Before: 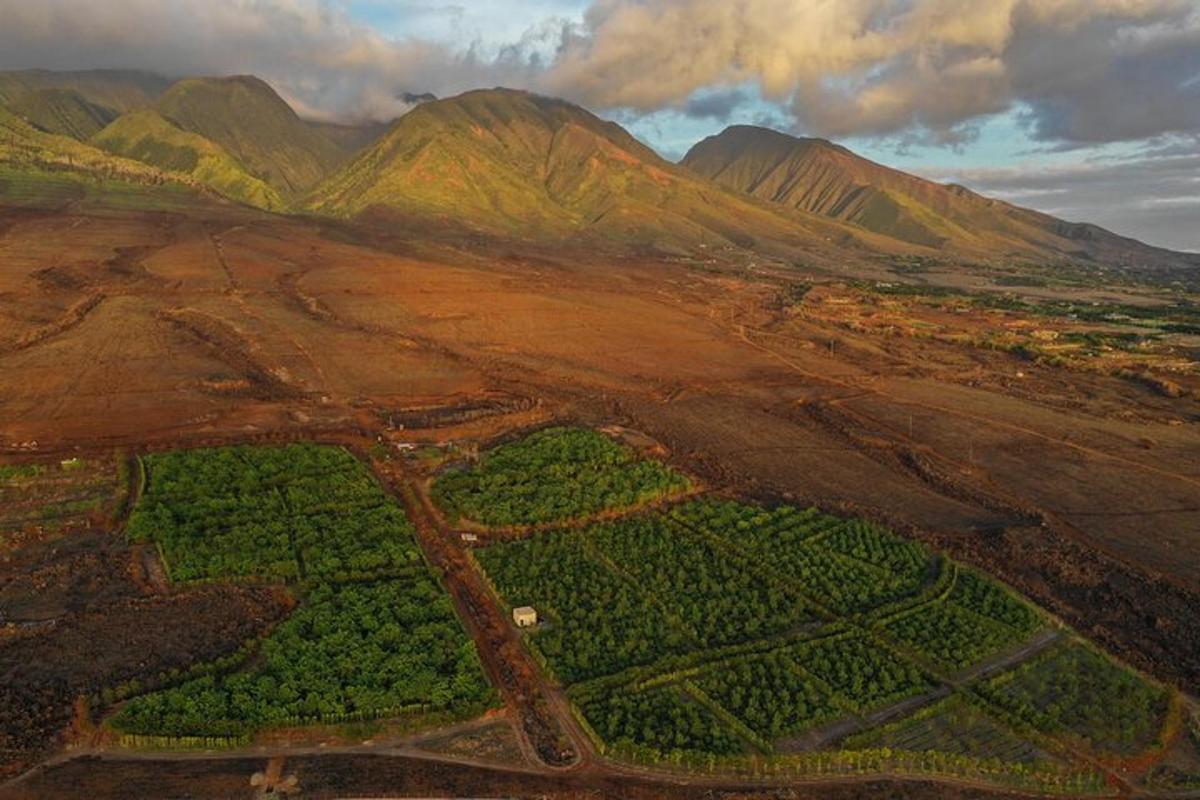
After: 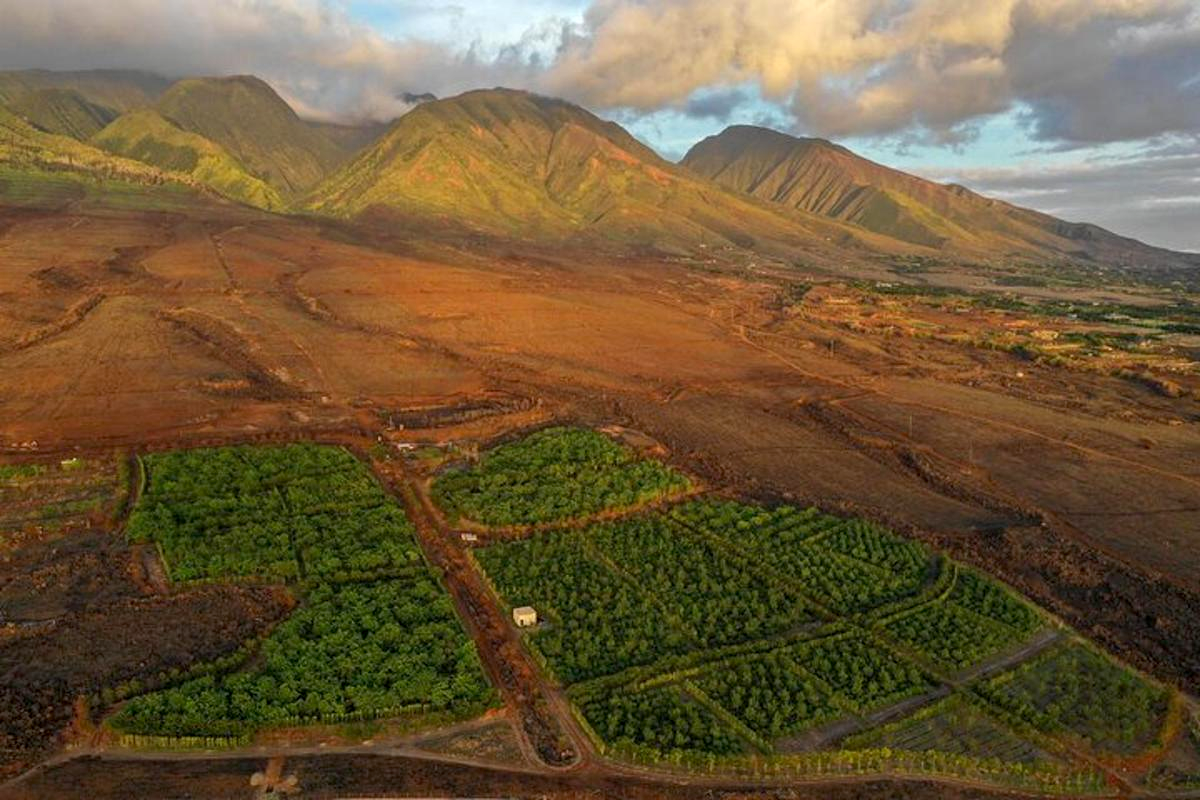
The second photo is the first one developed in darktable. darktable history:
exposure: black level correction 0.003, exposure 0.384 EV, compensate highlight preservation false
